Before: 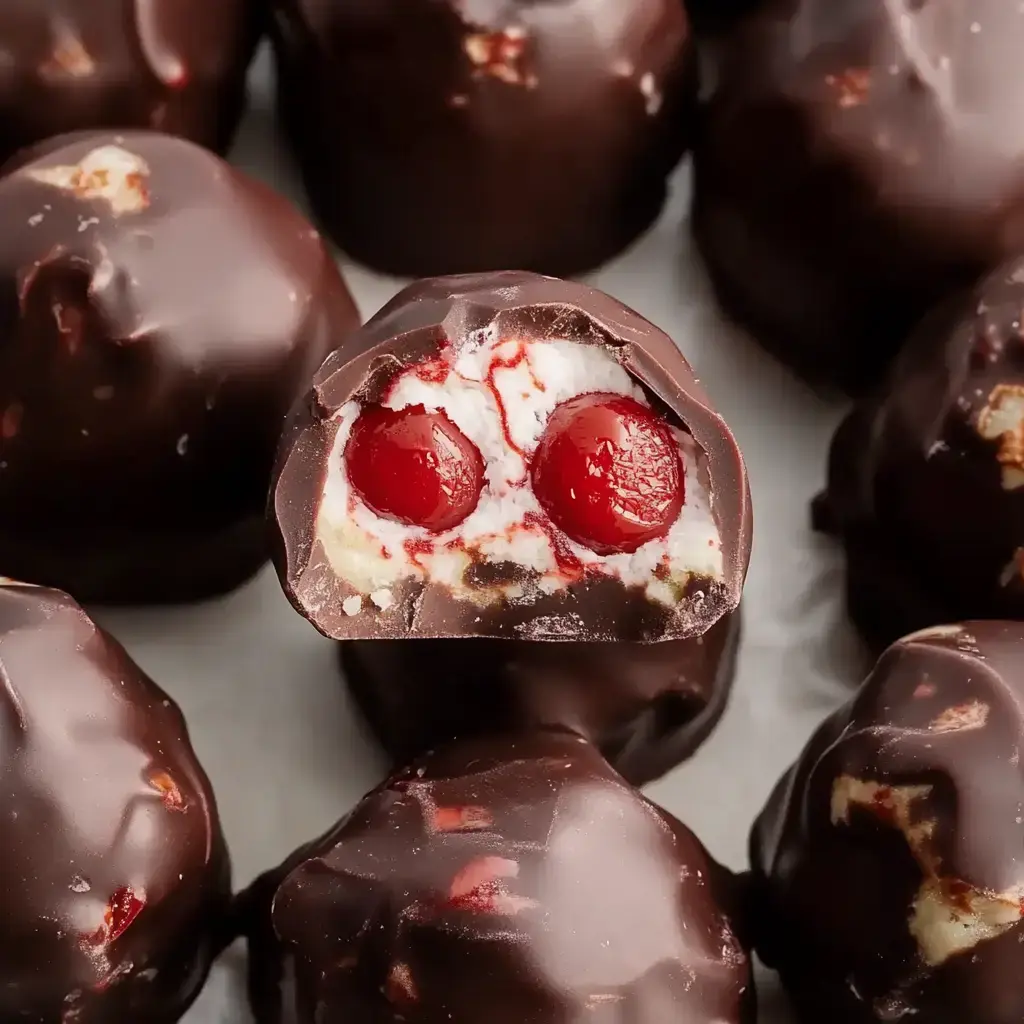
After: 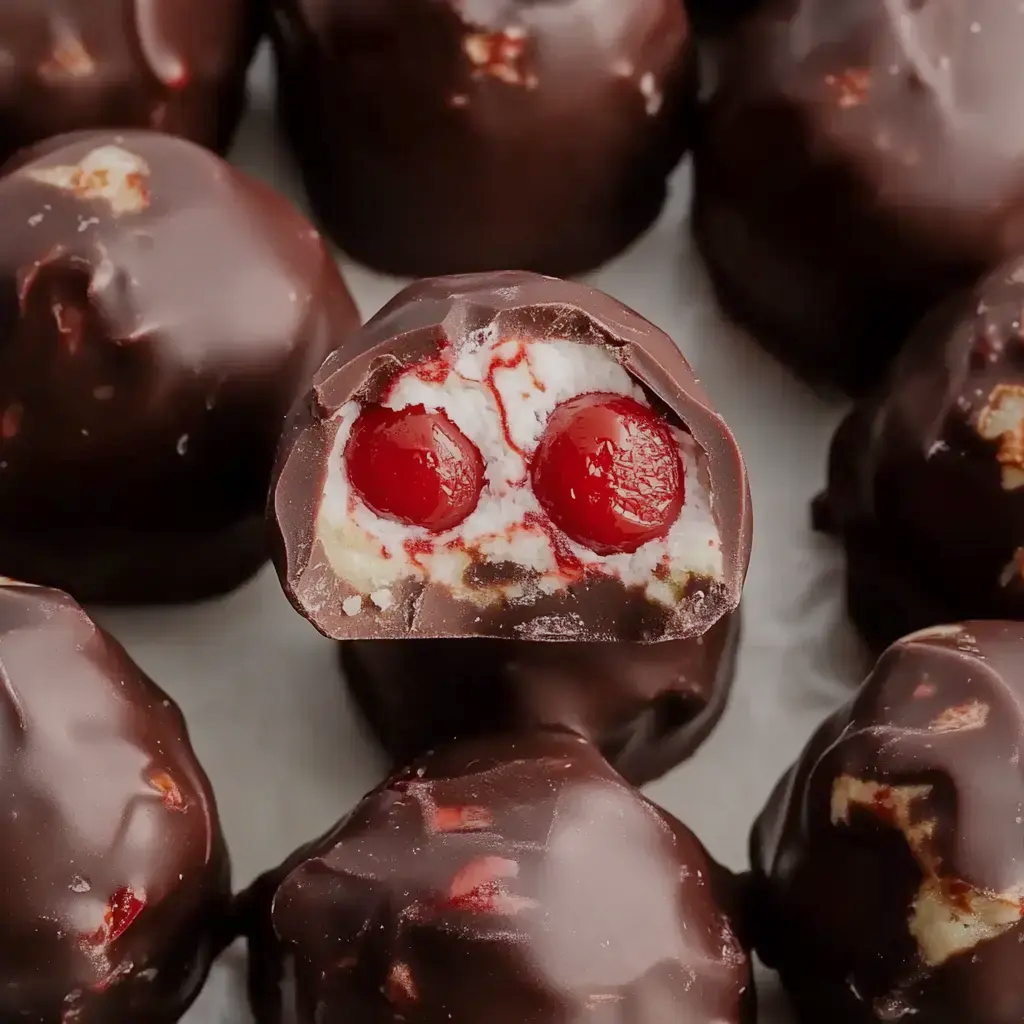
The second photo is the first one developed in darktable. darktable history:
tone equalizer: -8 EV 0.248 EV, -7 EV 0.39 EV, -6 EV 0.378 EV, -5 EV 0.238 EV, -3 EV -0.253 EV, -2 EV -0.41 EV, -1 EV -0.438 EV, +0 EV -0.258 EV, edges refinement/feathering 500, mask exposure compensation -1.57 EV, preserve details guided filter
